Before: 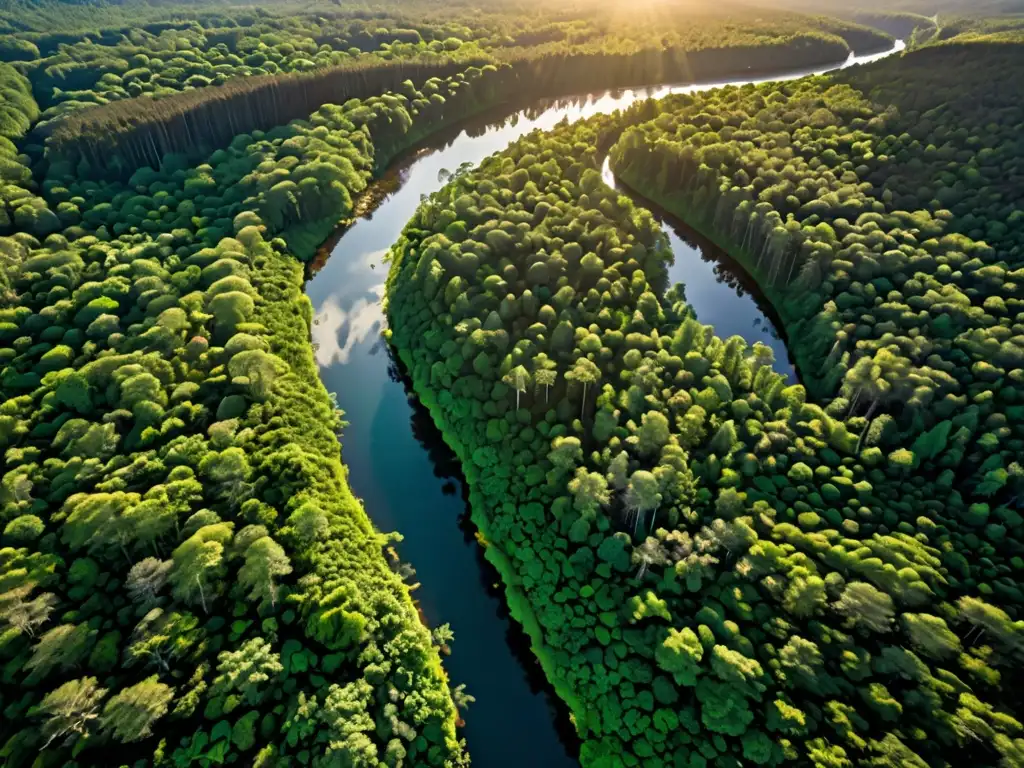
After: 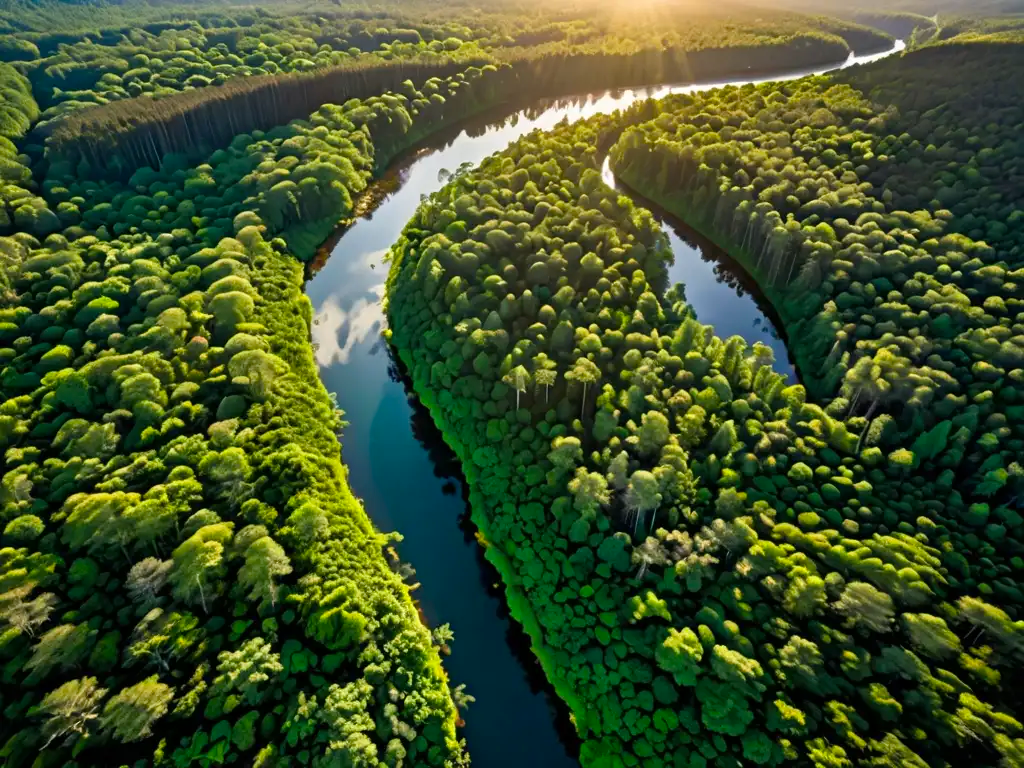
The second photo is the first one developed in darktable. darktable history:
color balance rgb: linear chroma grading › global chroma 9.207%, perceptual saturation grading › global saturation 2.044%, perceptual saturation grading › highlights -1.857%, perceptual saturation grading › mid-tones 3.646%, perceptual saturation grading › shadows 7.357%
